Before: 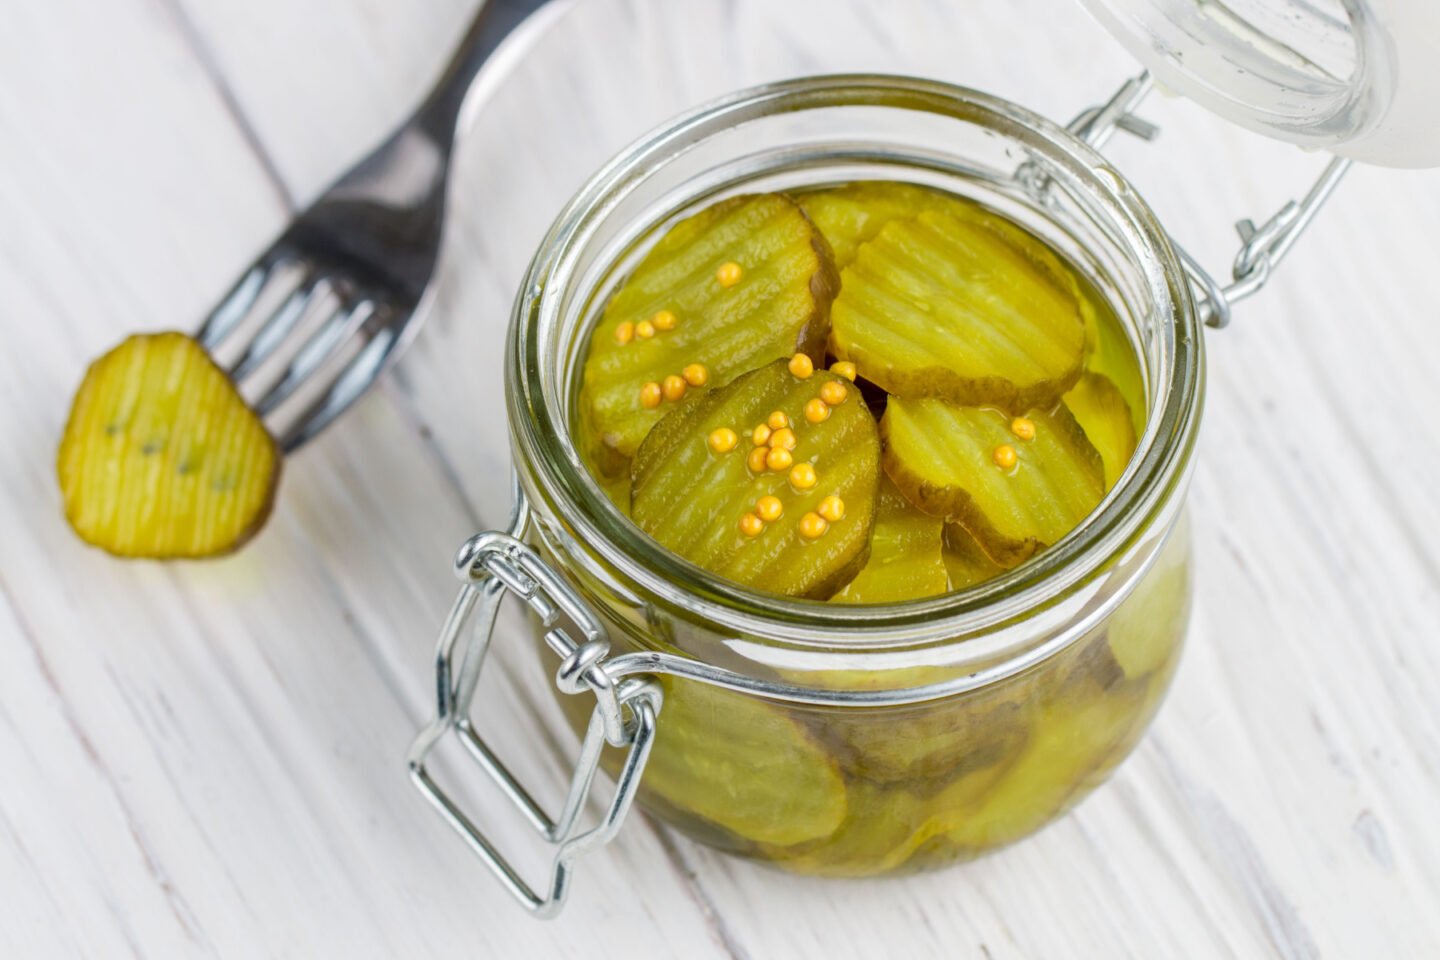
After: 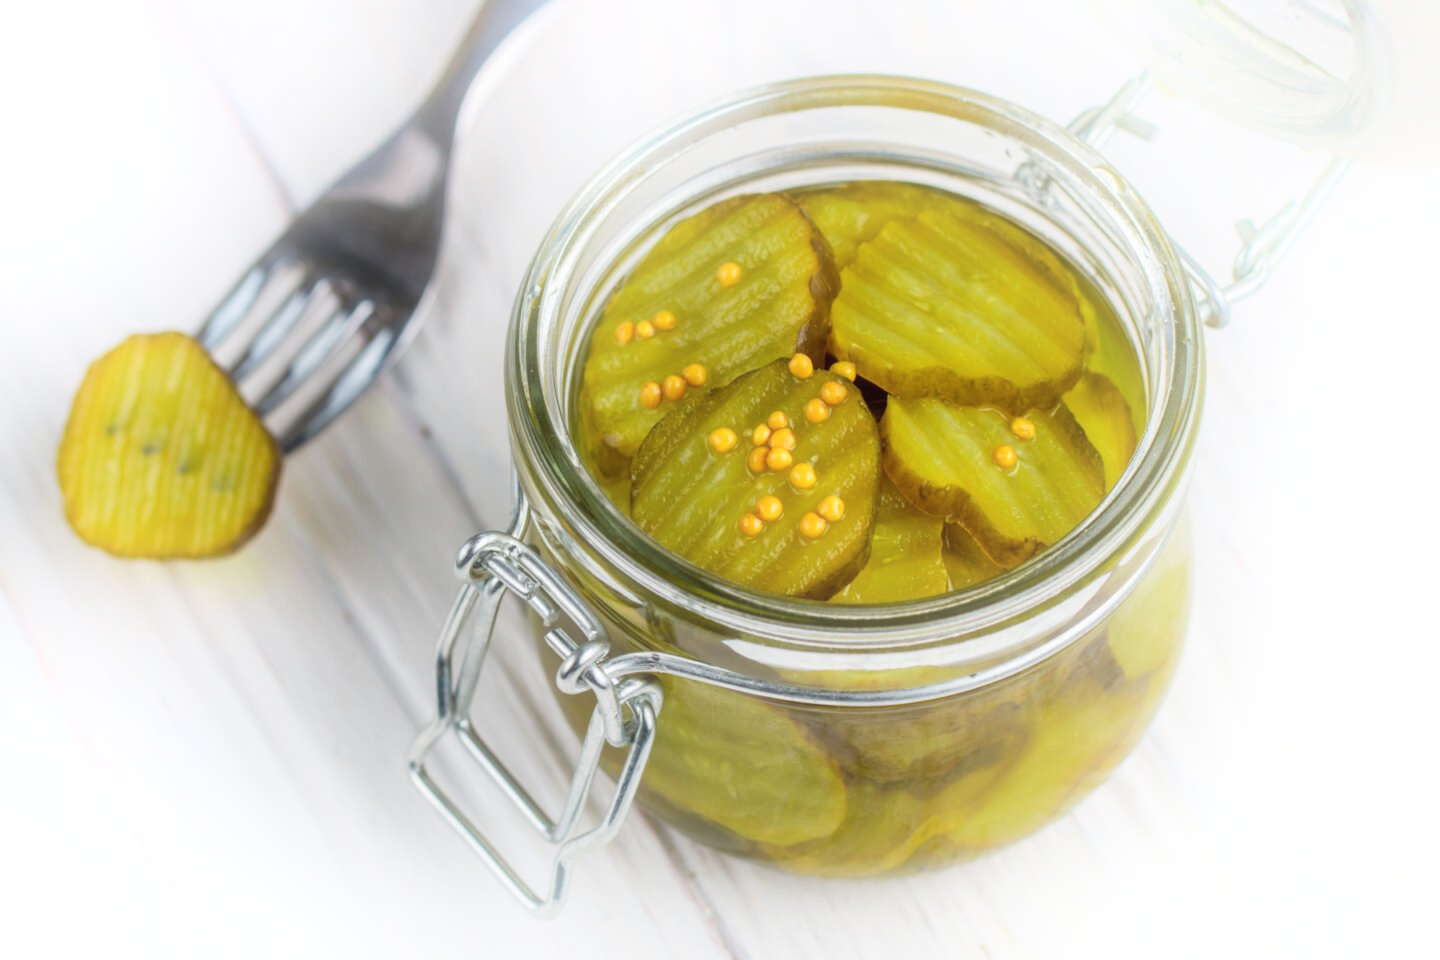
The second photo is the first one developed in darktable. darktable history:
haze removal: strength -0.09, adaptive false
bloom: size 16%, threshold 98%, strength 20%
